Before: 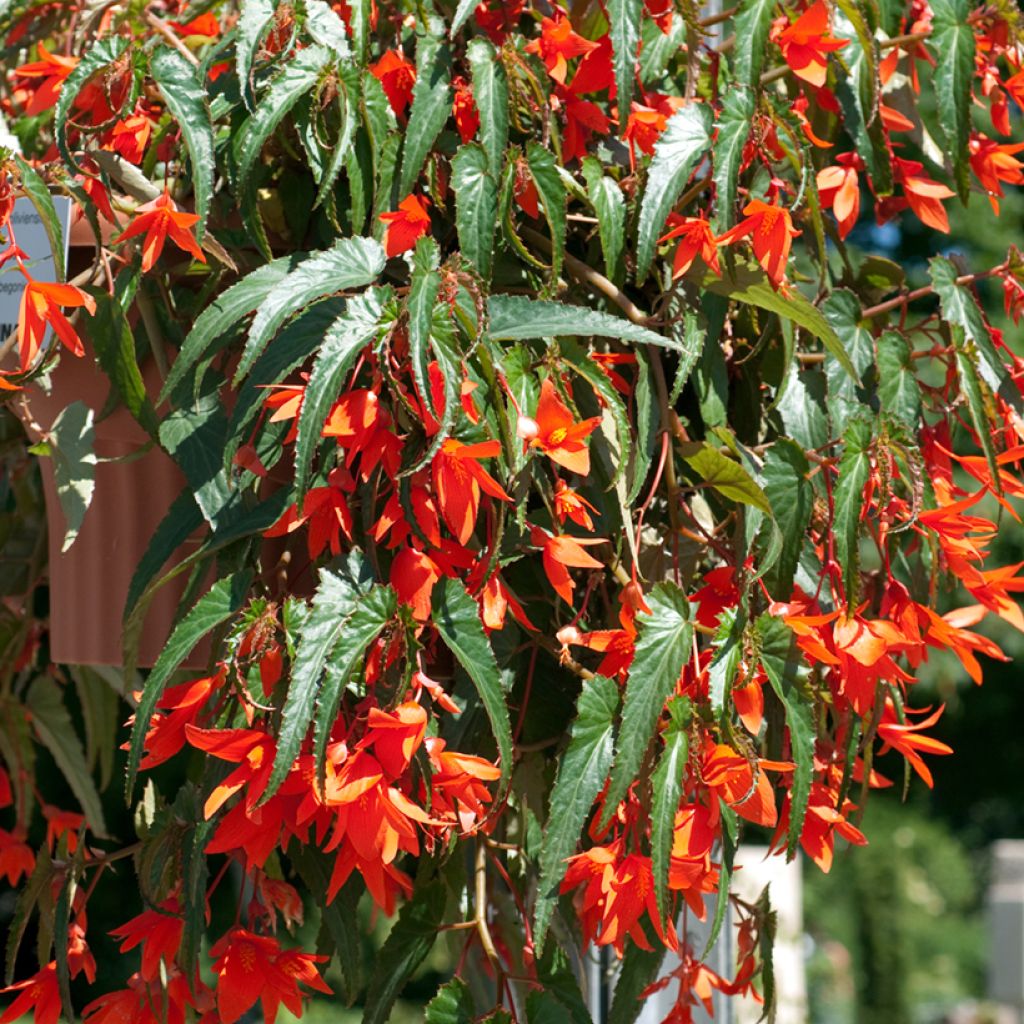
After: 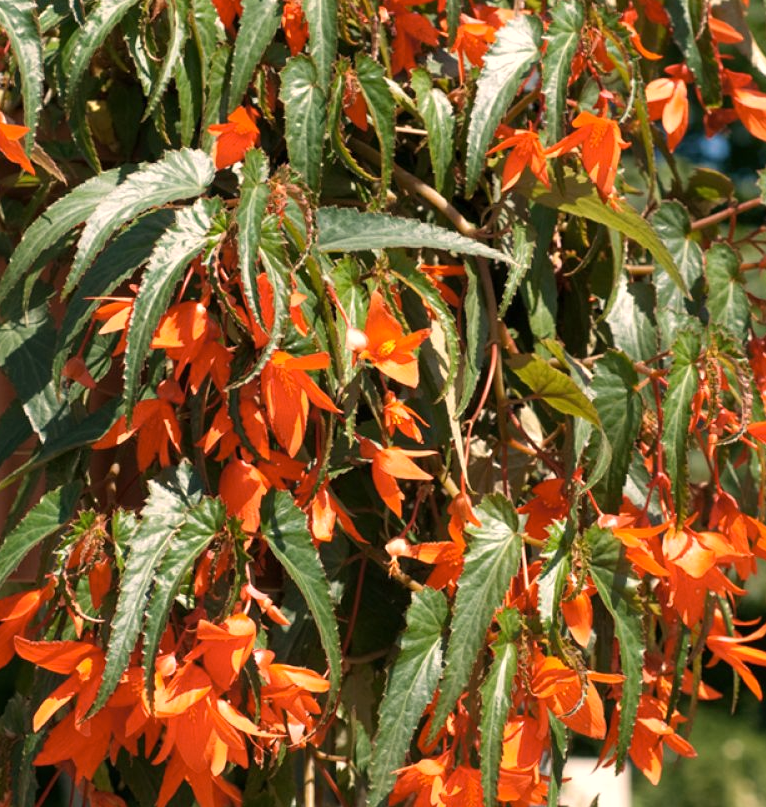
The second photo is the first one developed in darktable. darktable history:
color contrast: green-magenta contrast 0.81
crop: left 16.768%, top 8.653%, right 8.362%, bottom 12.485%
white balance: red 1.127, blue 0.943
